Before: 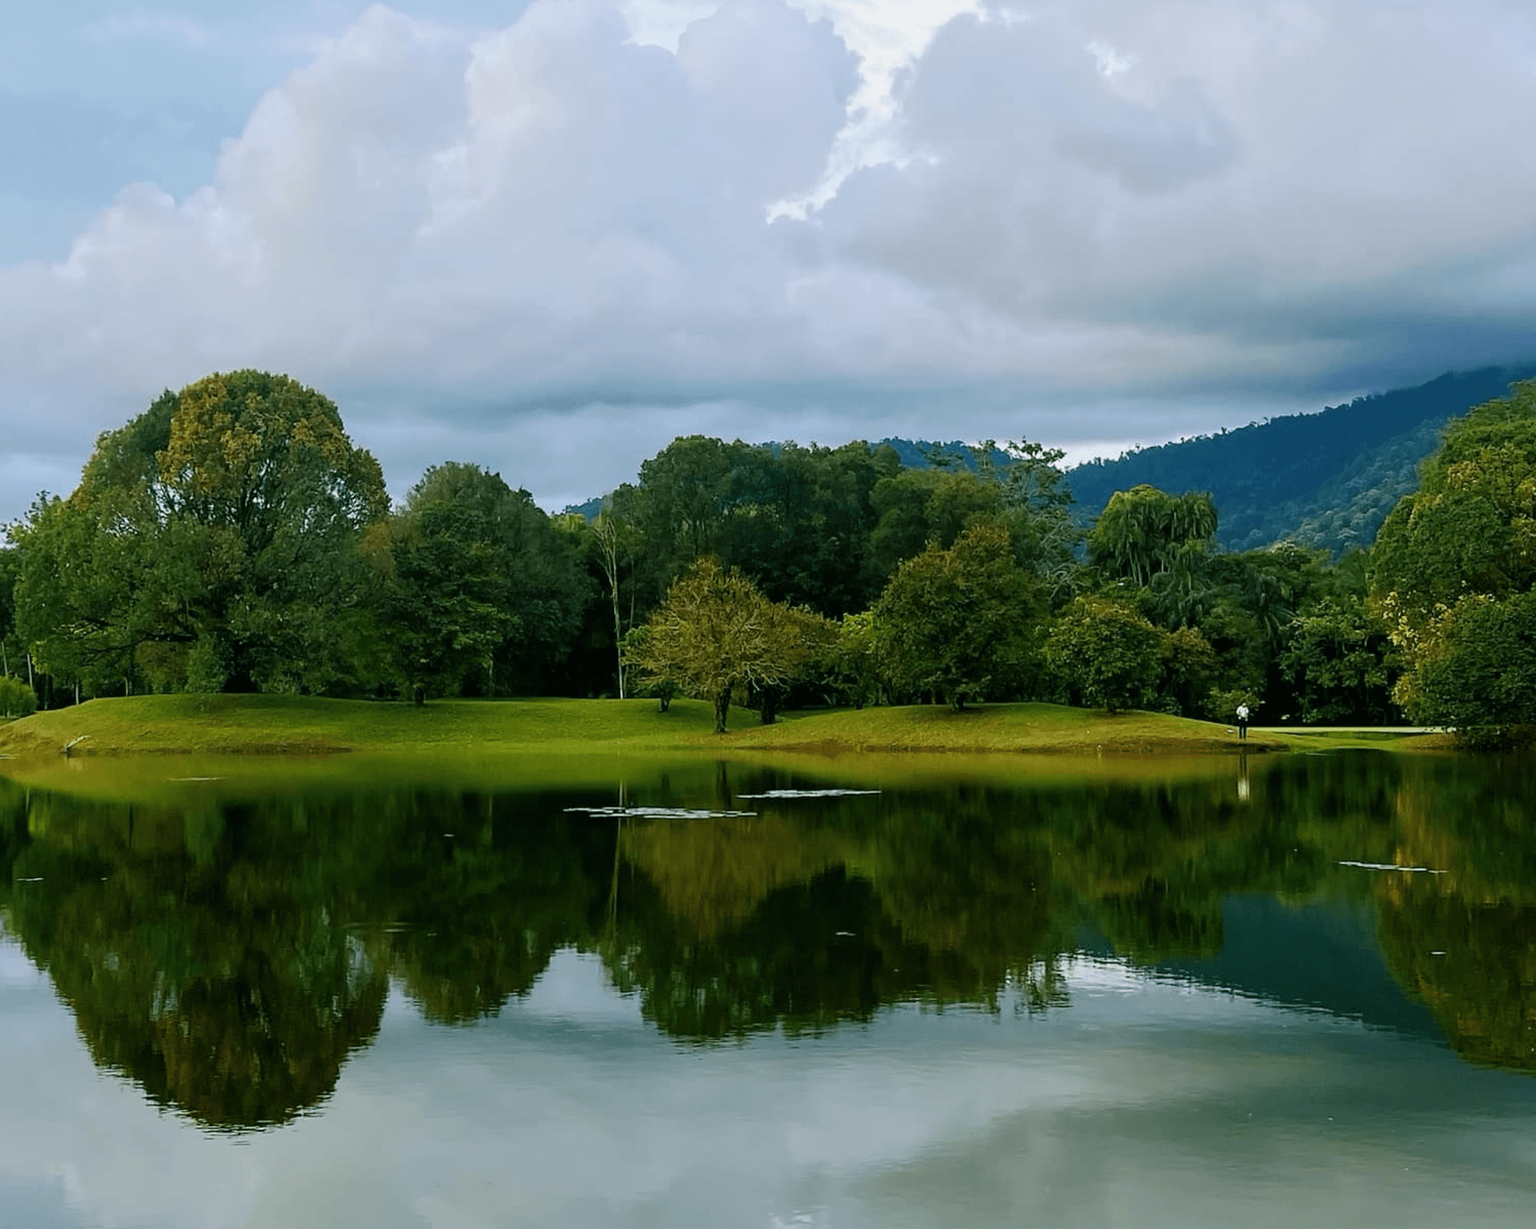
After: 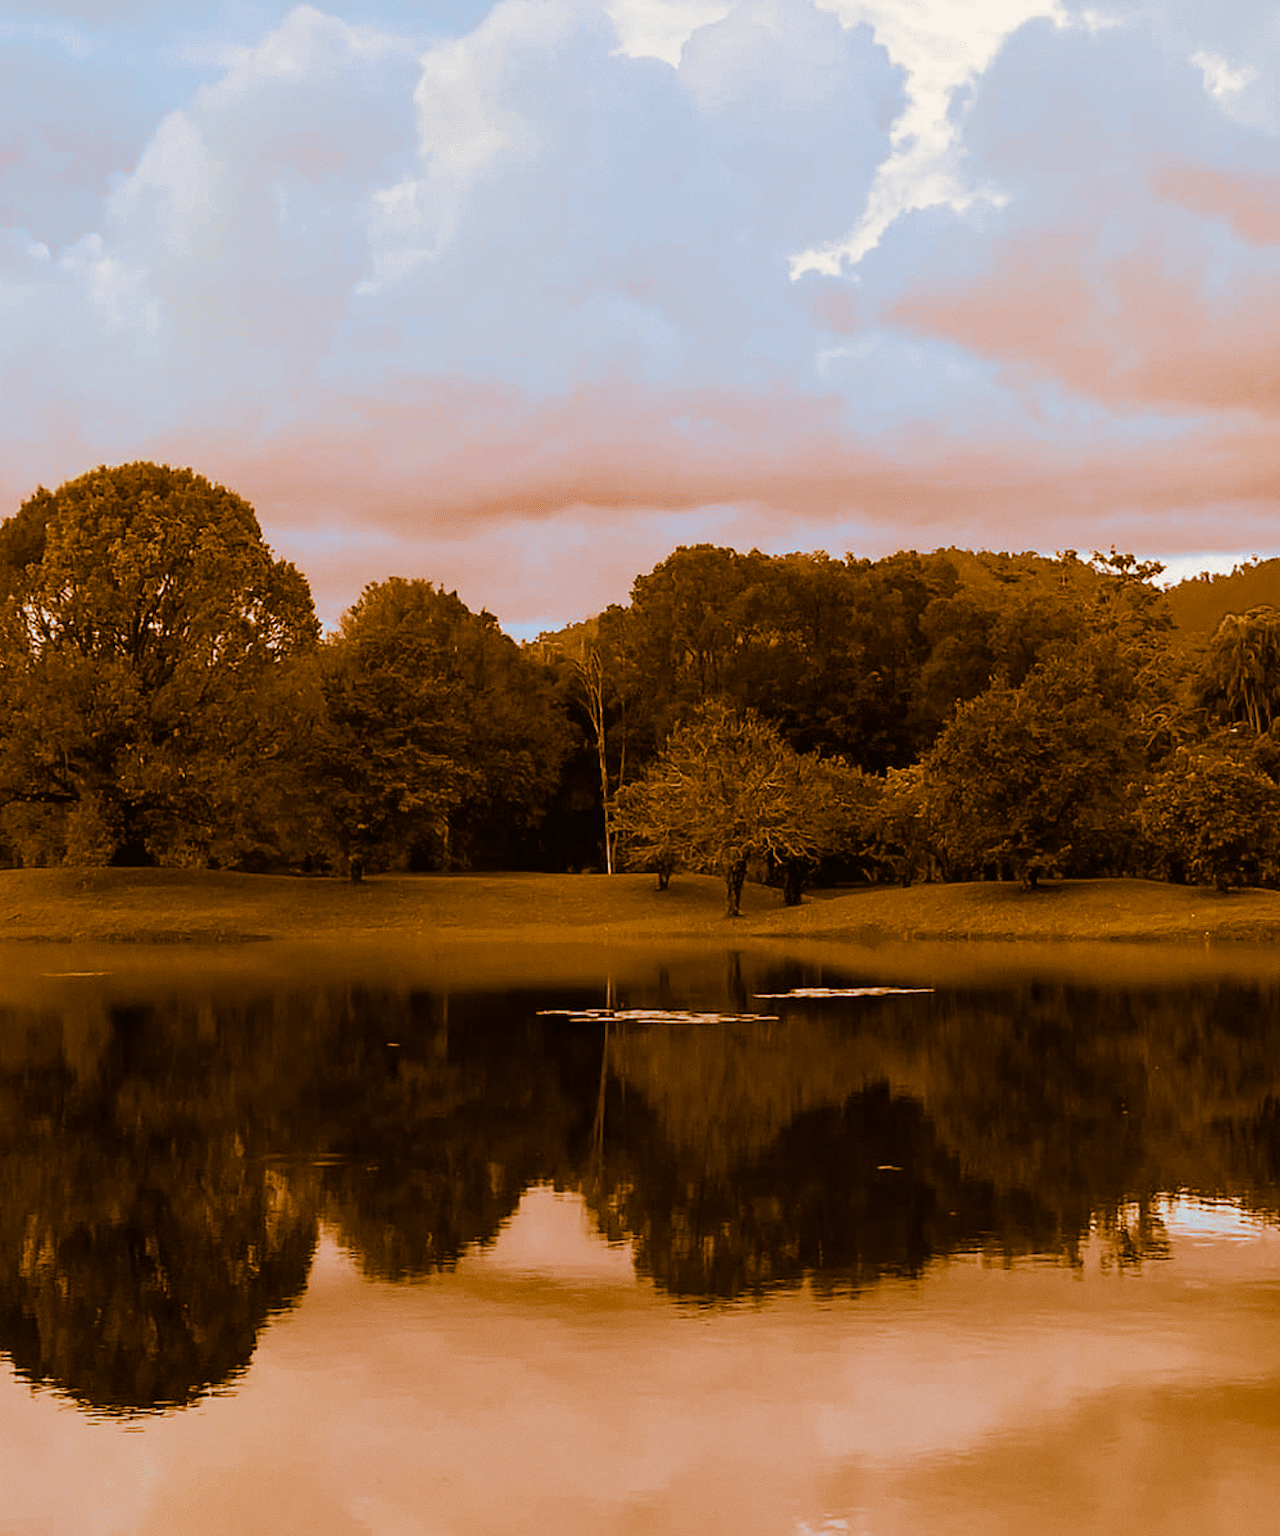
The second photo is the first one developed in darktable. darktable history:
split-toning: shadows › hue 26°, shadows › saturation 0.92, highlights › hue 40°, highlights › saturation 0.92, balance -63, compress 0%
crop and rotate: left 8.786%, right 24.548%
grain: coarseness 0.09 ISO, strength 10%
